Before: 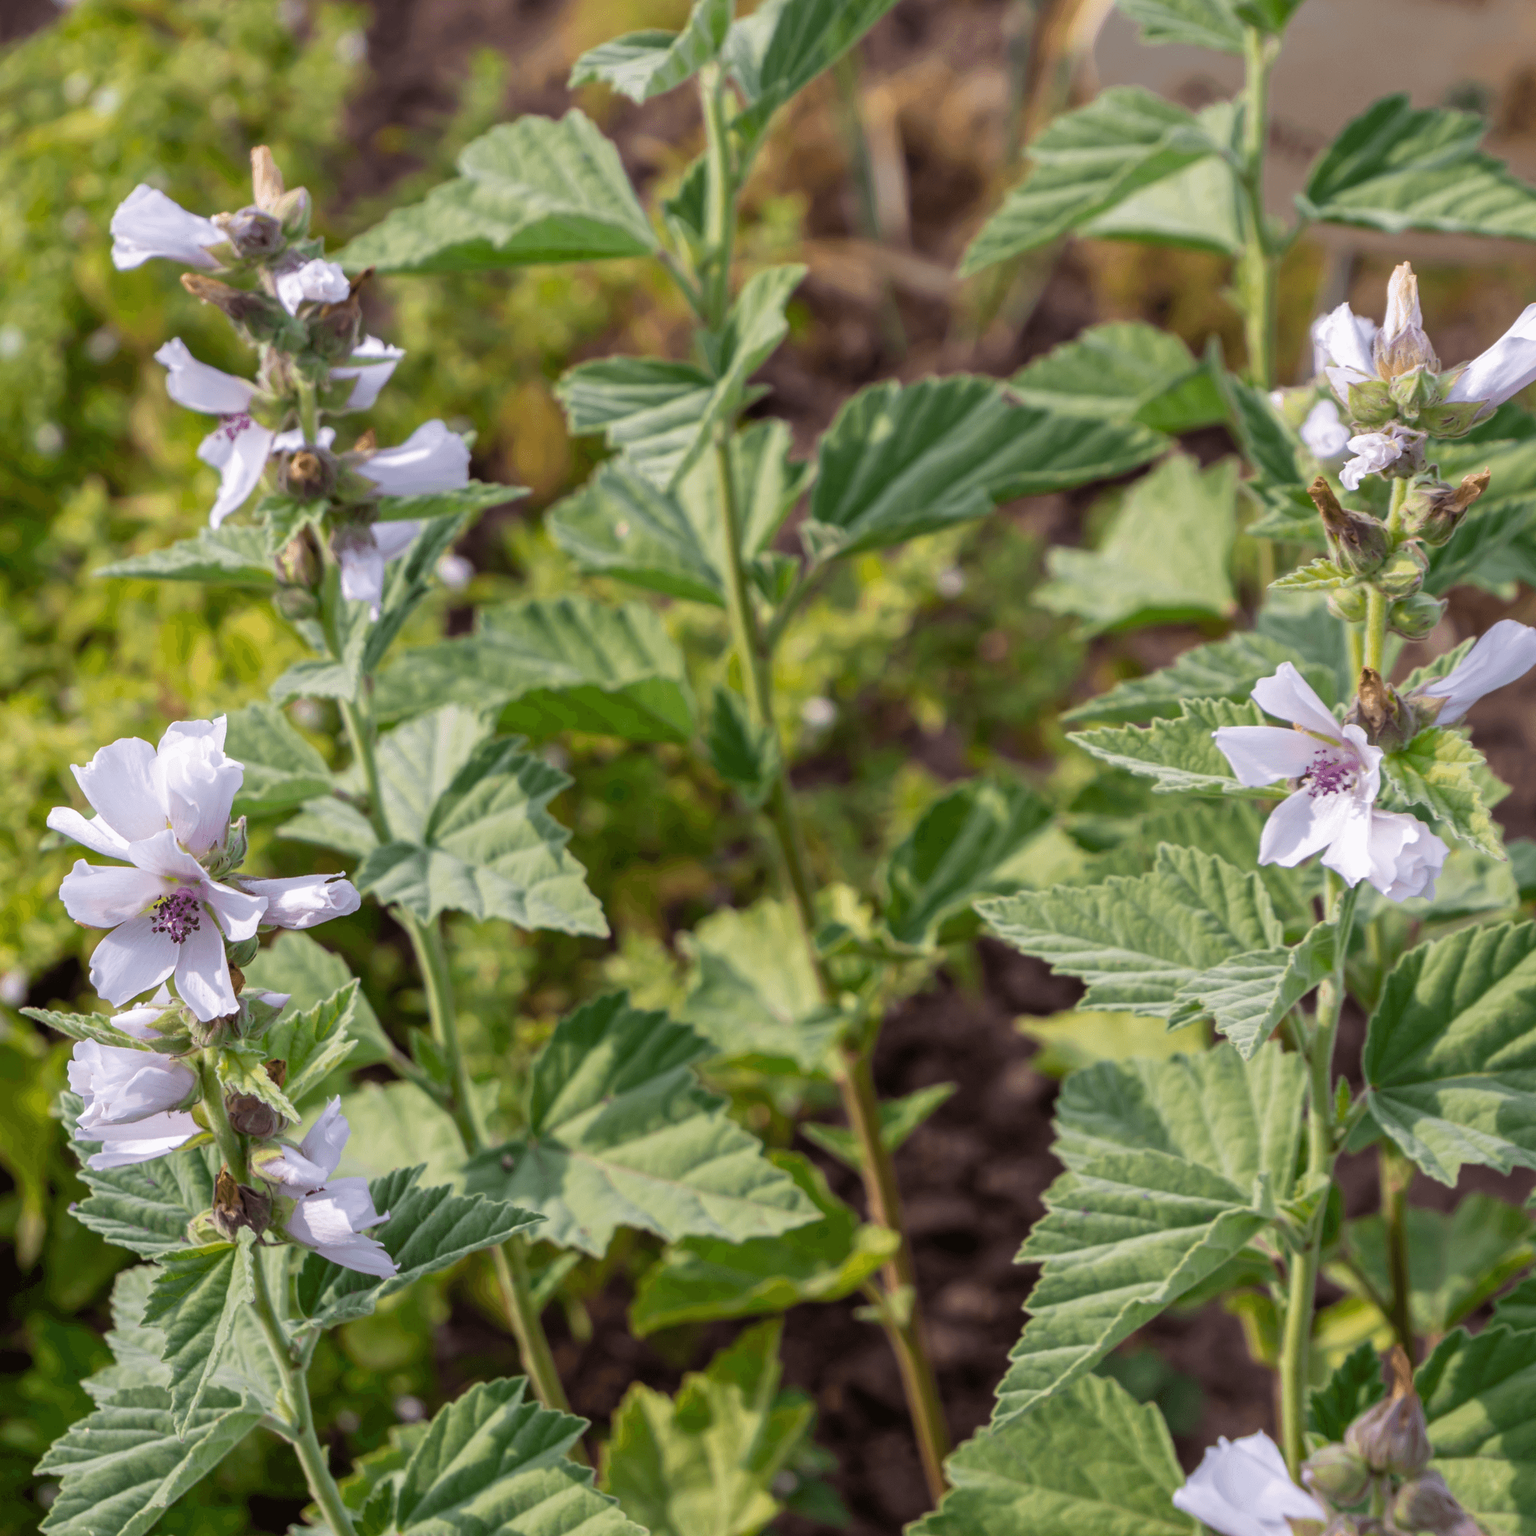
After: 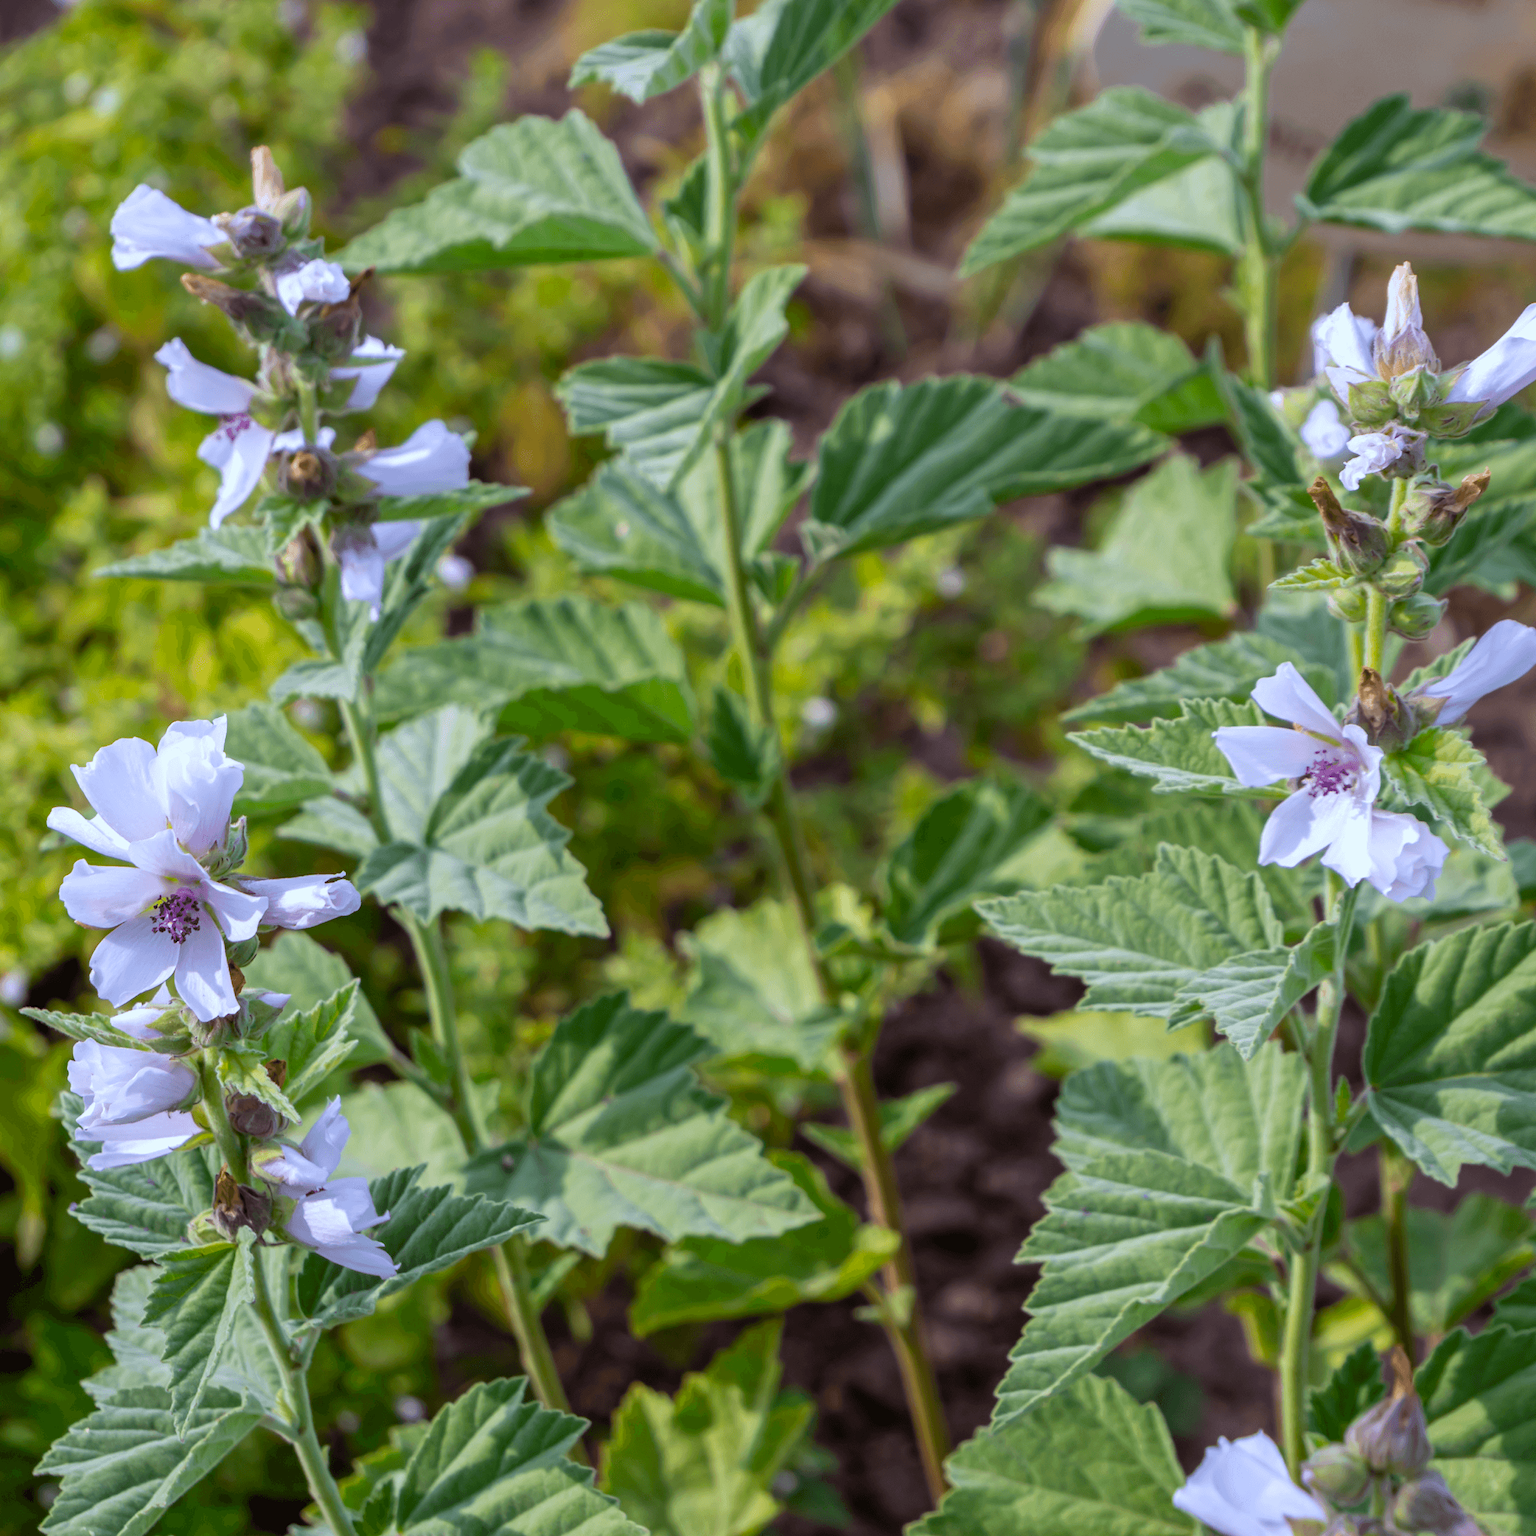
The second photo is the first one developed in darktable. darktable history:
contrast brightness saturation: saturation 0.18
white balance: red 0.931, blue 1.11
